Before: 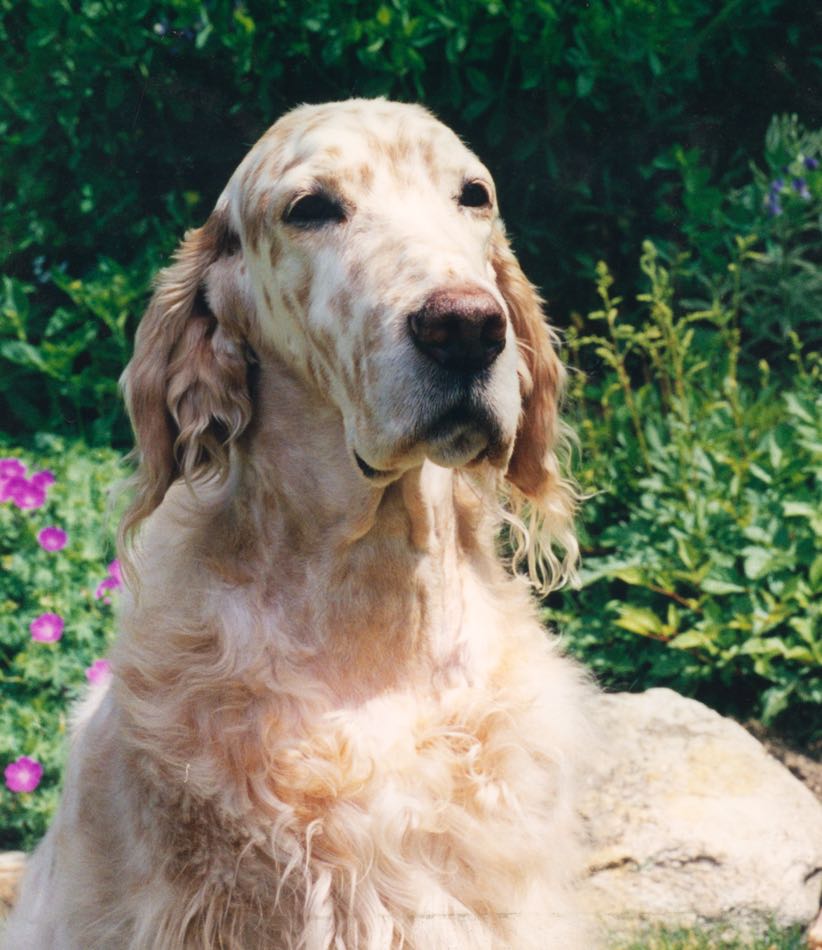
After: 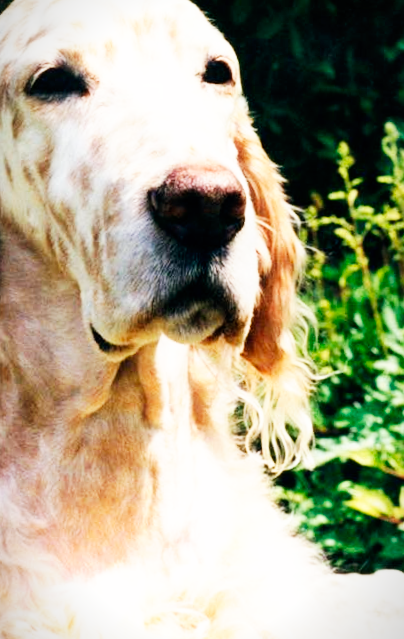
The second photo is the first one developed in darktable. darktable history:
vignetting: fall-off start 100%, fall-off radius 64.94%, automatic ratio true, unbound false
crop: left 32.075%, top 10.976%, right 18.355%, bottom 17.596%
base curve: curves: ch0 [(0, 0) (0.007, 0.004) (0.027, 0.03) (0.046, 0.07) (0.207, 0.54) (0.442, 0.872) (0.673, 0.972) (1, 1)], preserve colors none
rotate and perspective: rotation 1.57°, crop left 0.018, crop right 0.982, crop top 0.039, crop bottom 0.961
color balance: mode lift, gamma, gain (sRGB), lift [1, 0.99, 1.01, 0.992], gamma [1, 1.037, 0.974, 0.963]
exposure: black level correction 0.009, compensate highlight preservation false
